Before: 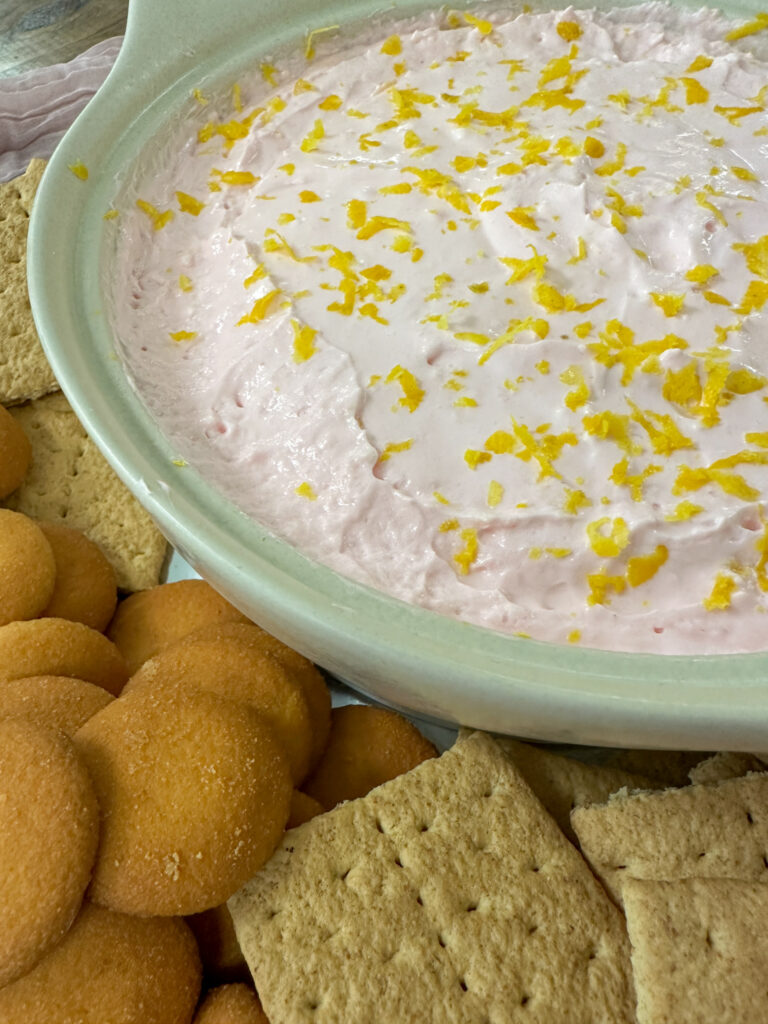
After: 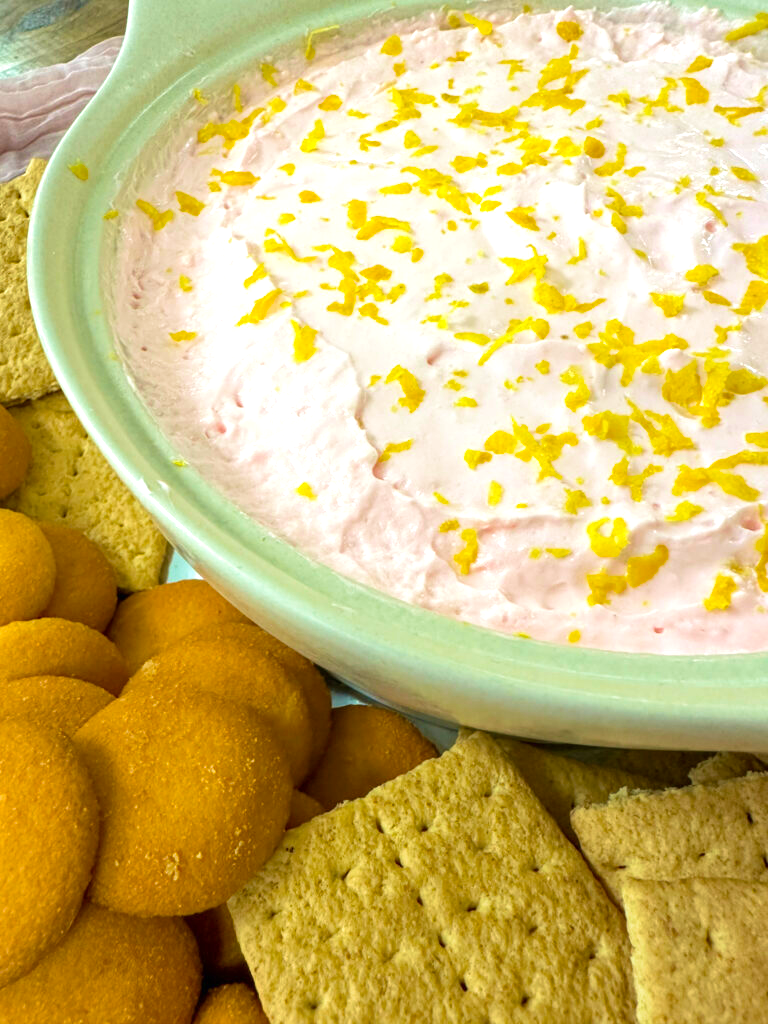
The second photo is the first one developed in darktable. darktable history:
velvia: strength 39.63%
color balance rgb: perceptual saturation grading › global saturation 25%, global vibrance 20%
exposure: black level correction 0, exposure 0.6 EV, compensate exposure bias true, compensate highlight preservation false
